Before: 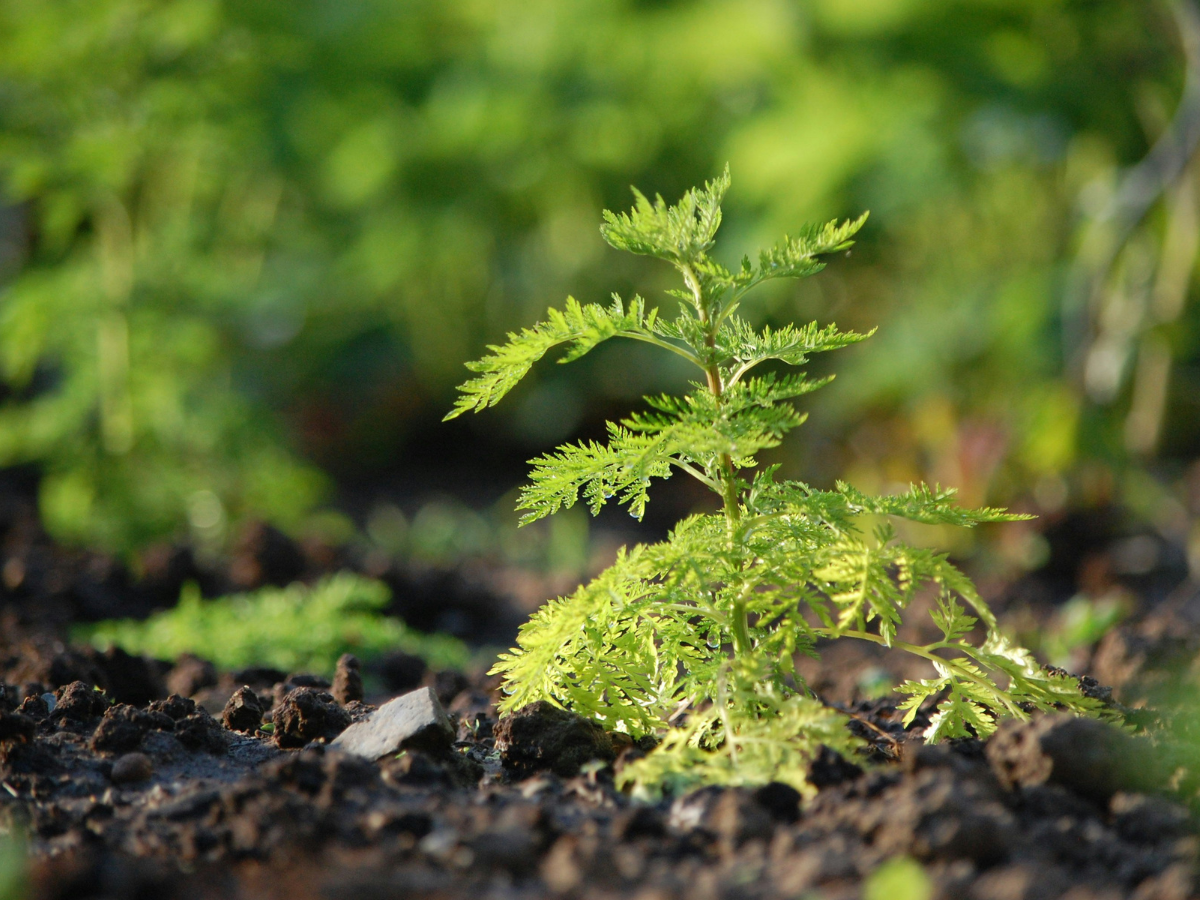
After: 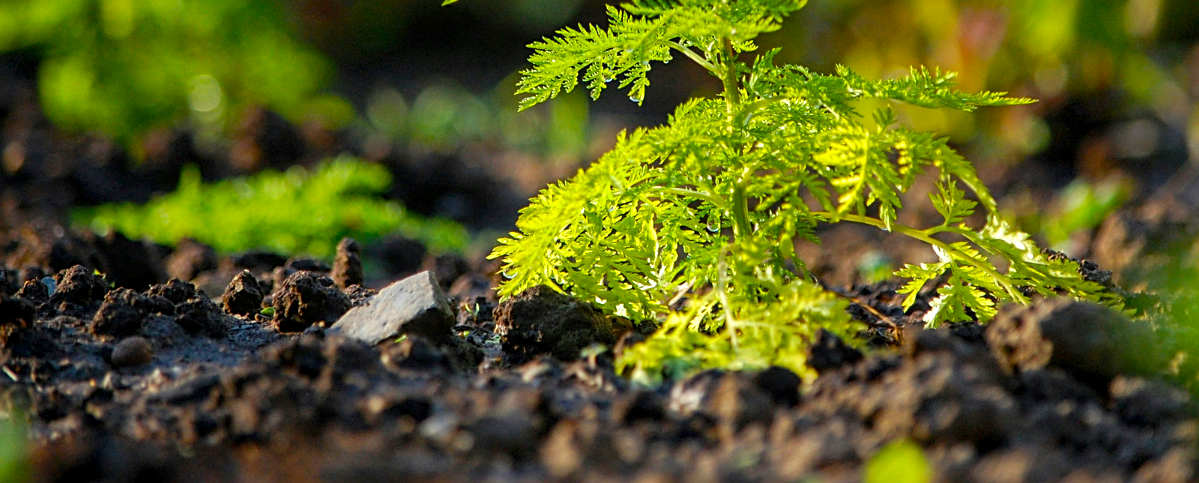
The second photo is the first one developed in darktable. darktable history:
crop and rotate: top 46.237%
local contrast: detail 130%
sharpen: on, module defaults
color balance rgb: linear chroma grading › global chroma 15%, perceptual saturation grading › global saturation 30%
